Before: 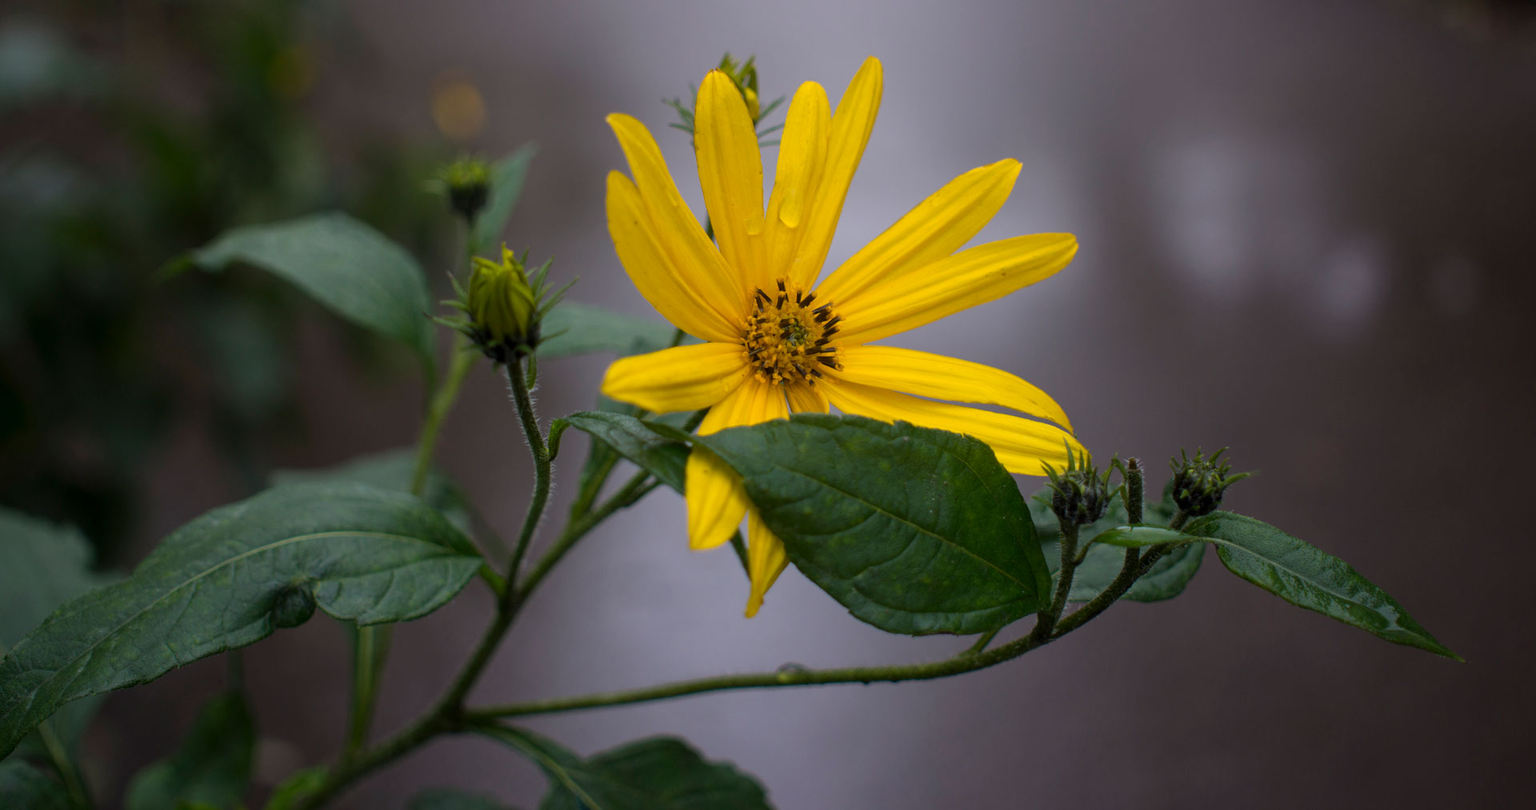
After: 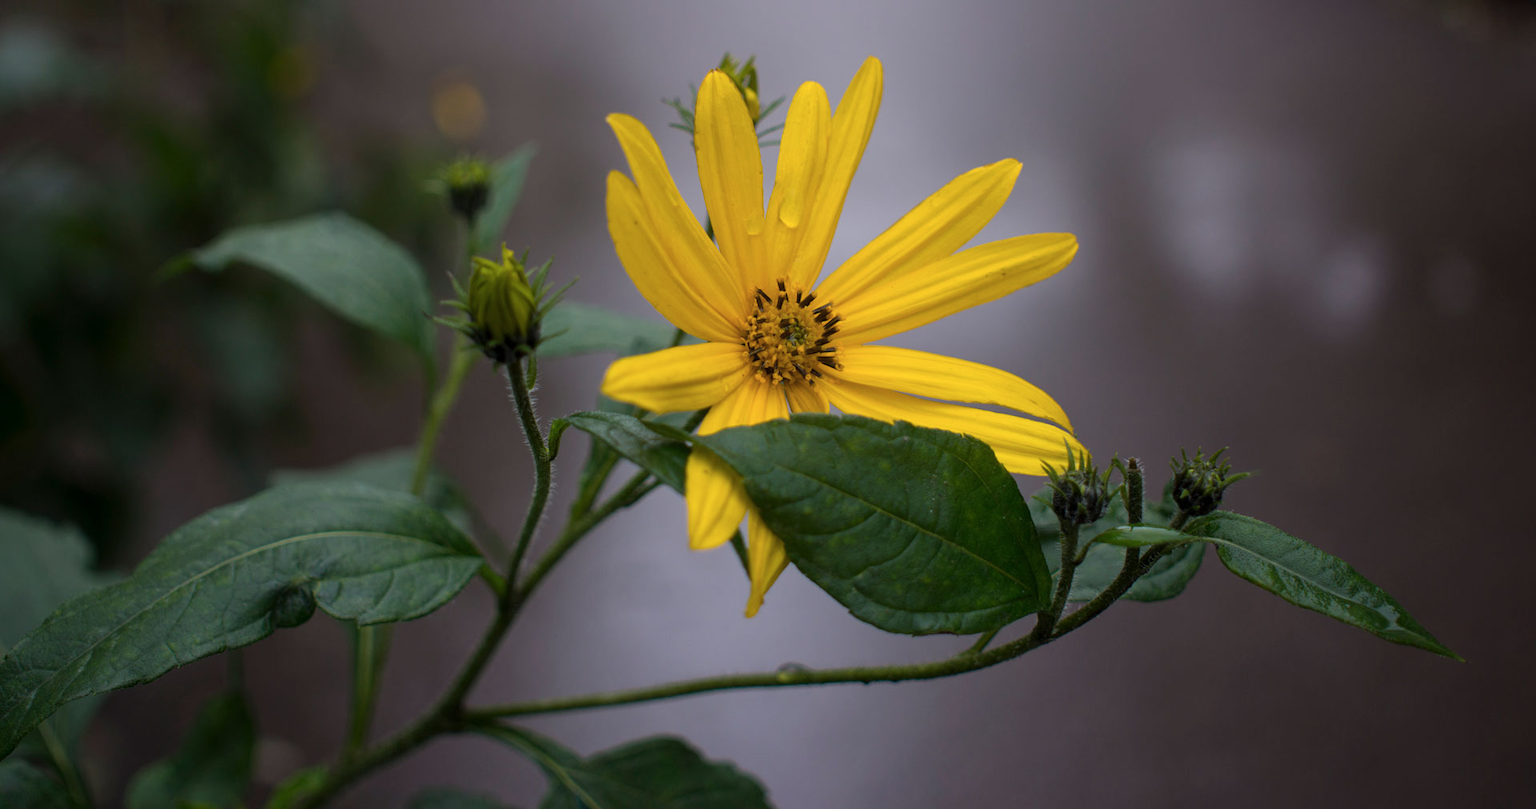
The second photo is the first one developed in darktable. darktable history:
color zones: curves: ch1 [(0, 0.469) (0.01, 0.469) (0.12, 0.446) (0.248, 0.469) (0.5, 0.5) (0.748, 0.5) (0.99, 0.469) (1, 0.469)], process mode strong
